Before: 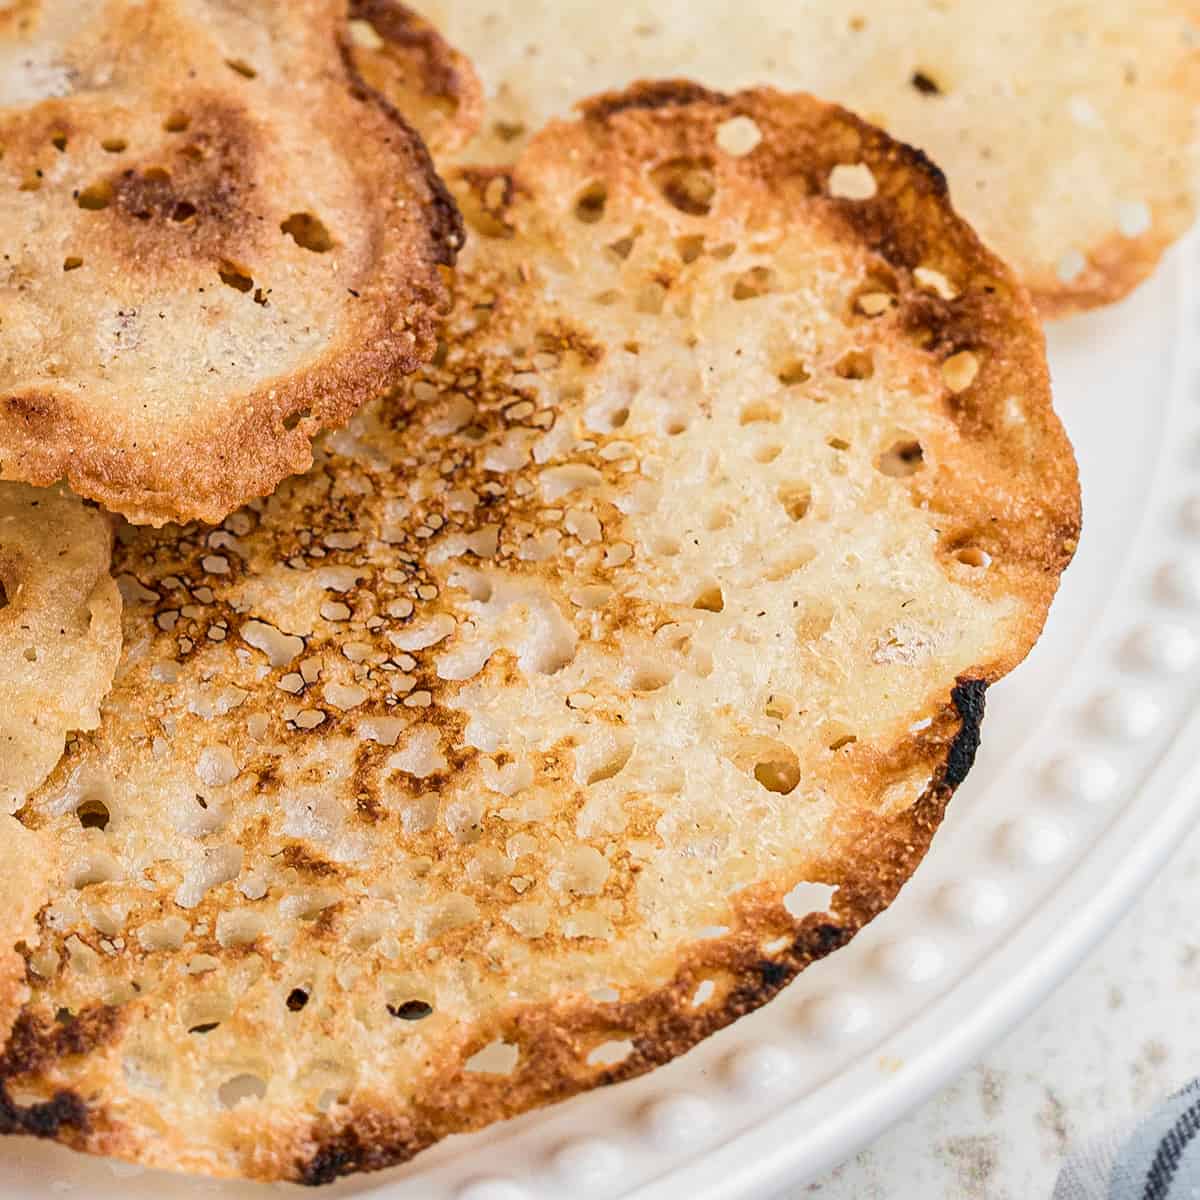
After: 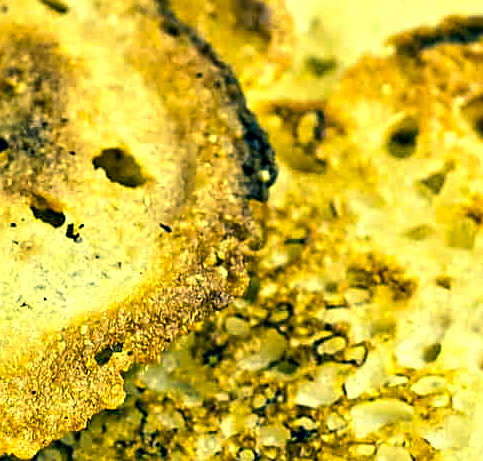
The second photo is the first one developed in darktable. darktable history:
crop: left 15.73%, top 5.422%, right 43.998%, bottom 56.106%
exposure: black level correction 0.001, exposure 0.498 EV, compensate highlight preservation false
color correction: highlights a* -15.51, highlights b* 39.92, shadows a* -39.96, shadows b* -26.7
sharpen: radius 1.901, amount 0.41, threshold 1.337
contrast equalizer: octaves 7, y [[0.6 ×6], [0.55 ×6], [0 ×6], [0 ×6], [0 ×6]]
